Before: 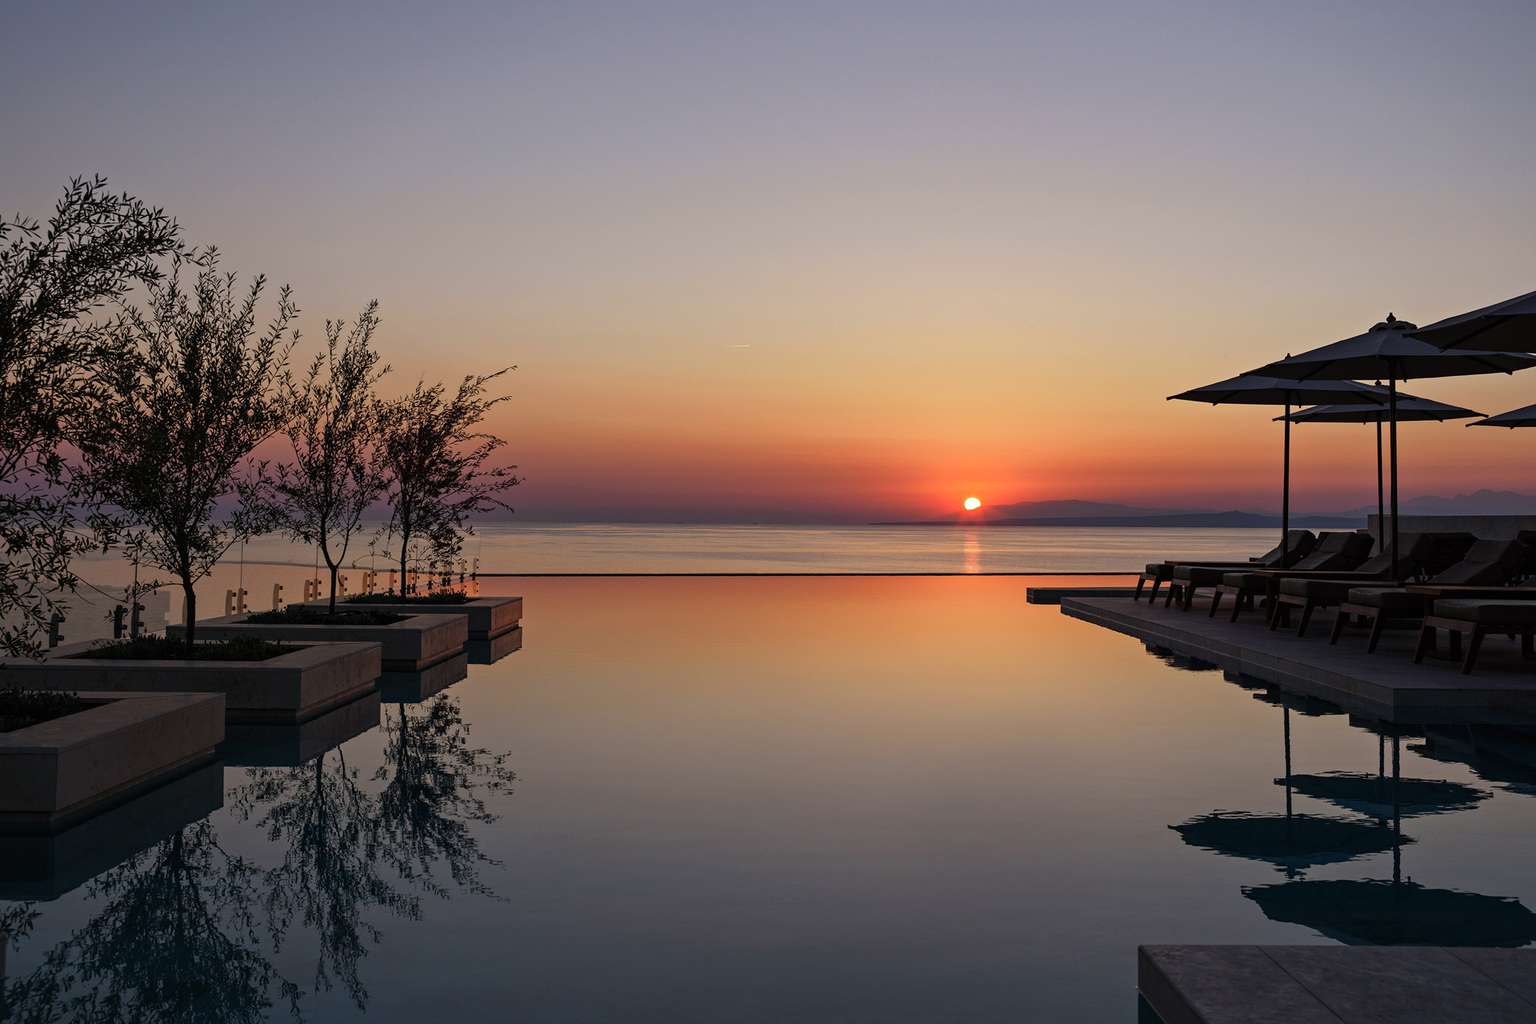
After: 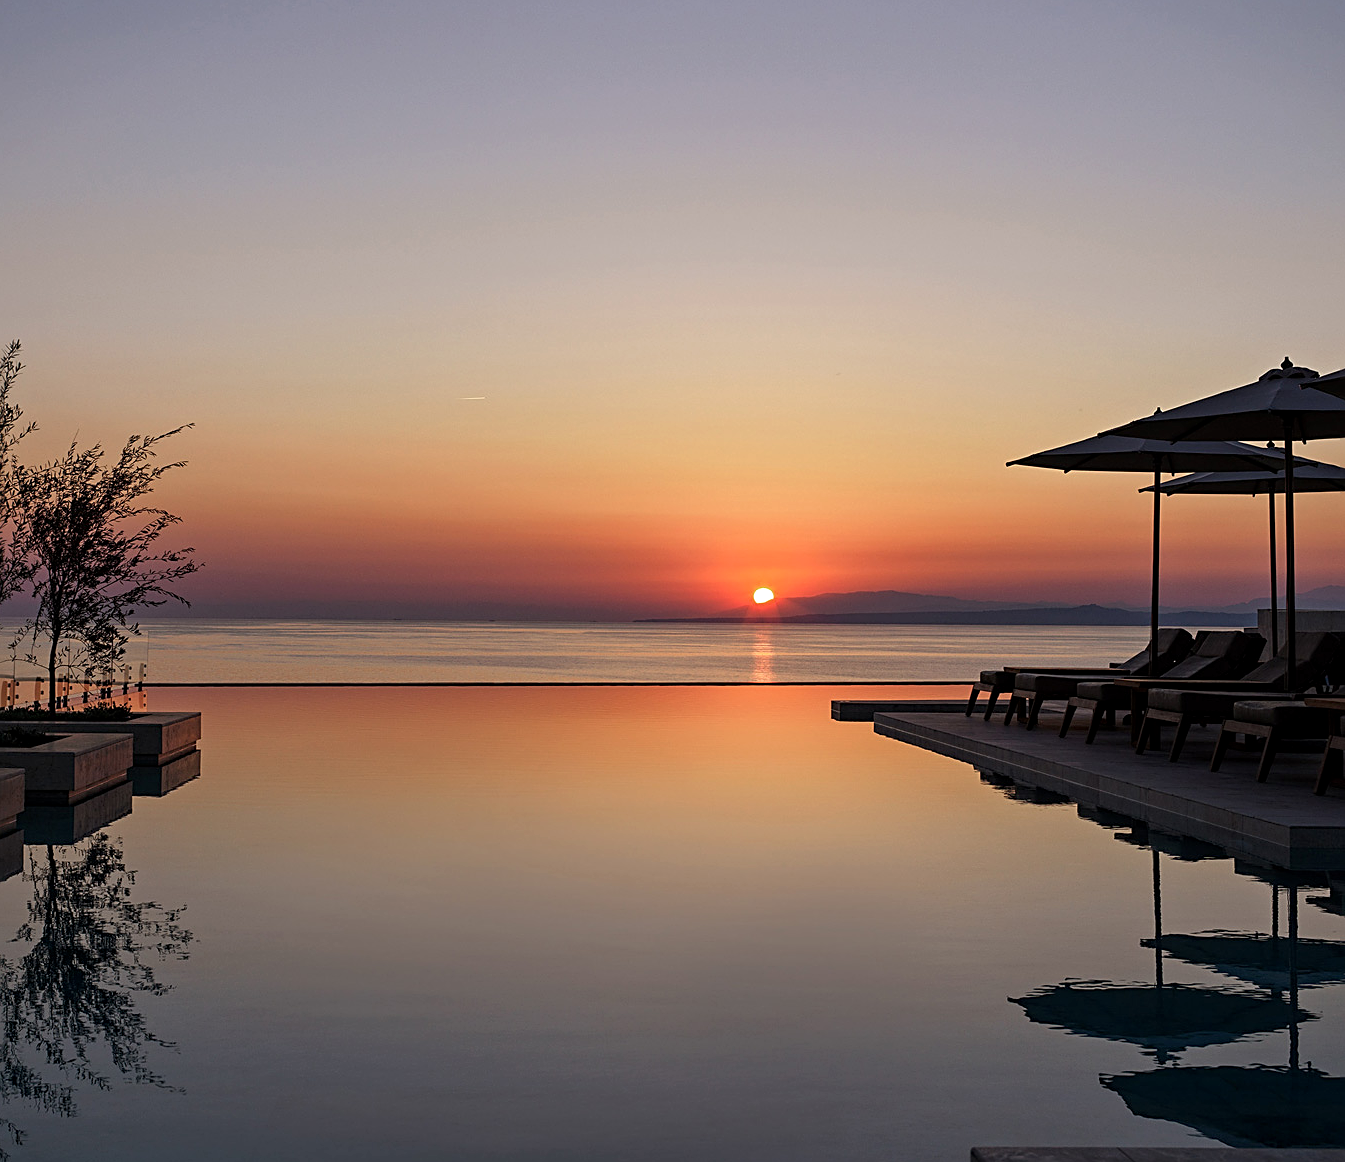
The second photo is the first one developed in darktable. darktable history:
crop and rotate: left 23.584%, top 2.672%, right 6.326%, bottom 6.521%
sharpen: on, module defaults
local contrast: highlights 106%, shadows 100%, detail 119%, midtone range 0.2
tone equalizer: on, module defaults
